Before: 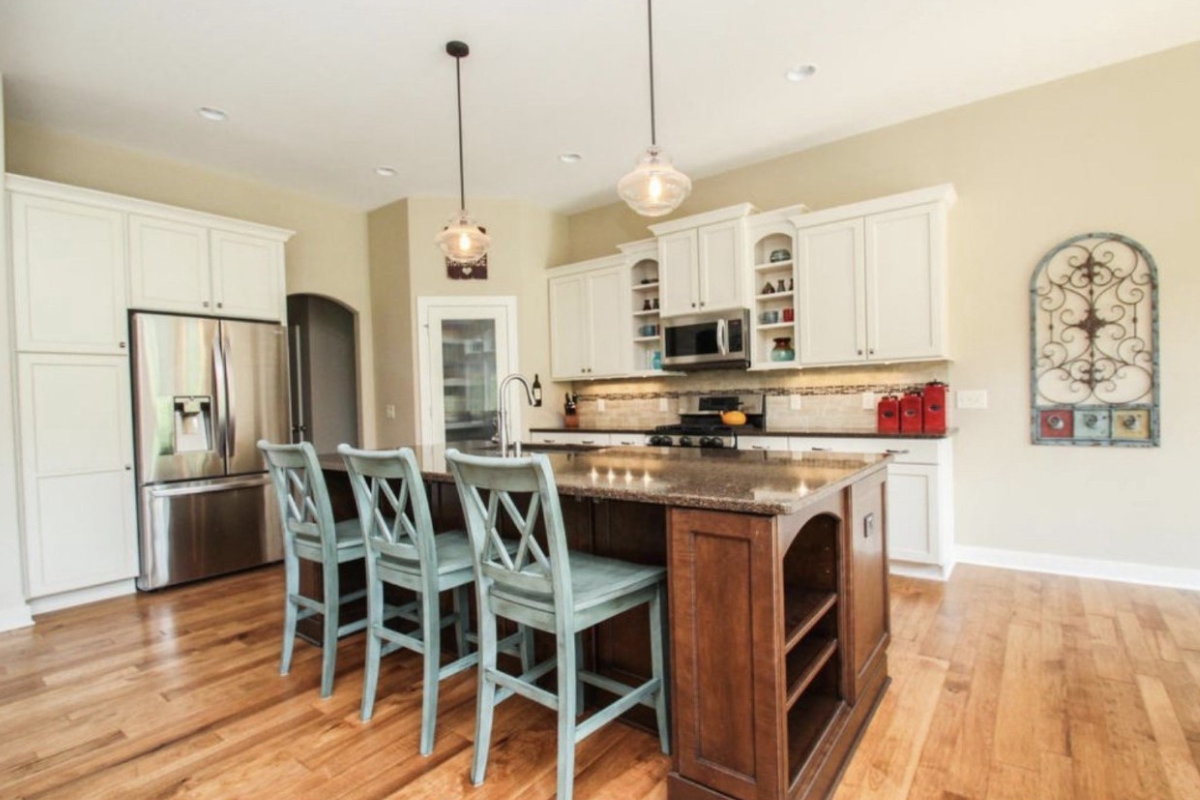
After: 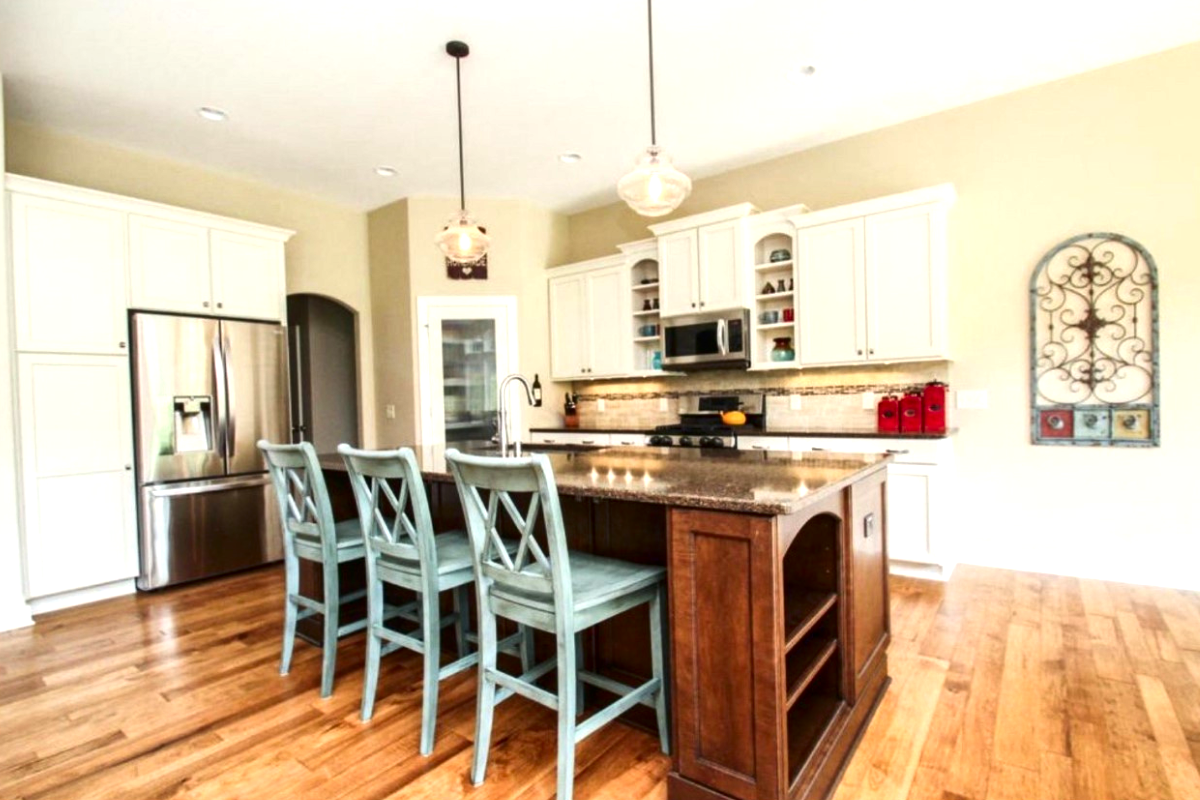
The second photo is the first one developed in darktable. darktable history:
exposure: black level correction -0.001, exposure 0.531 EV, compensate highlight preservation false
contrast brightness saturation: contrast 0.12, brightness -0.119, saturation 0.204
local contrast: mode bilateral grid, contrast 20, coarseness 51, detail 120%, midtone range 0.2
